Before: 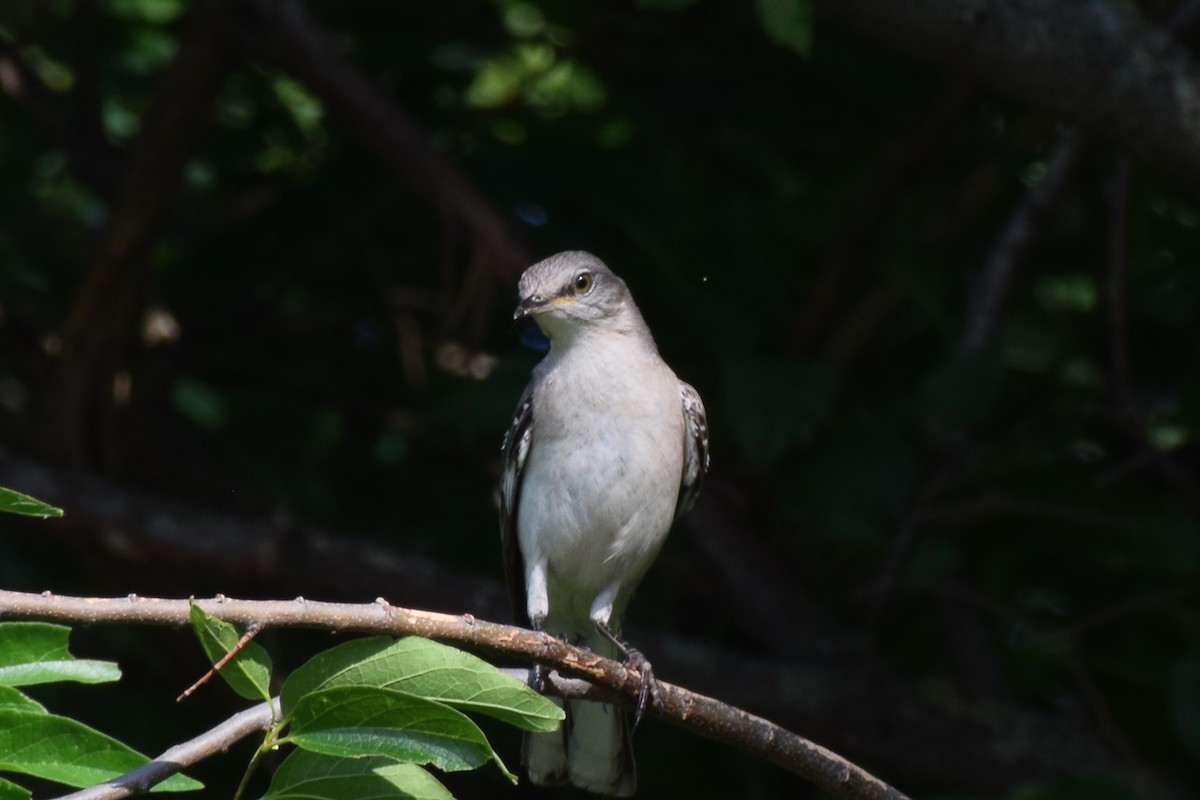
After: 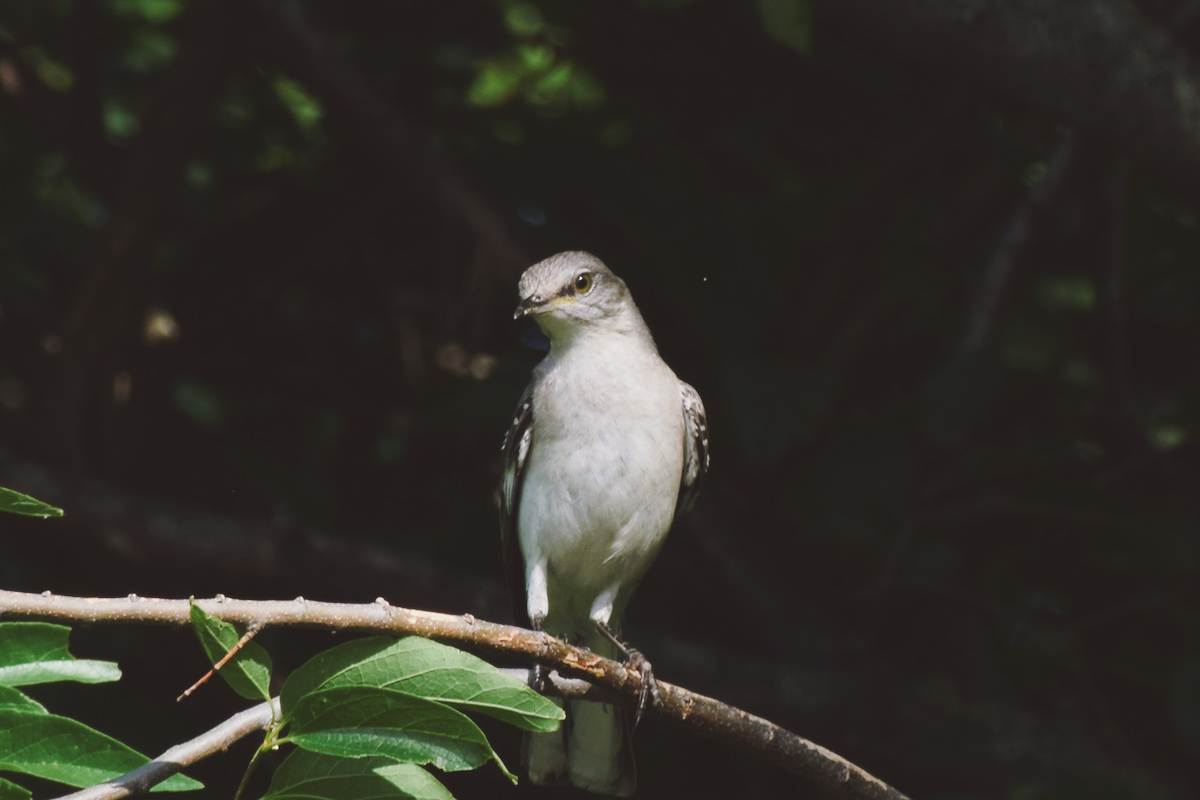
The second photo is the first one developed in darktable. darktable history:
tone curve: curves: ch0 [(0, 0) (0.003, 0.1) (0.011, 0.101) (0.025, 0.11) (0.044, 0.126) (0.069, 0.14) (0.1, 0.158) (0.136, 0.18) (0.177, 0.206) (0.224, 0.243) (0.277, 0.293) (0.335, 0.36) (0.399, 0.446) (0.468, 0.537) (0.543, 0.618) (0.623, 0.694) (0.709, 0.763) (0.801, 0.836) (0.898, 0.908) (1, 1)], preserve colors none
color look up table: target L [93.06, 90.68, 87.45, 90.26, 86.8, 75.86, 59.82, 52.03, 58.69, 50.55, 38, 21.18, 200.64, 89.42, 69.8, 71.99, 70.26, 64.71, 62.59, 55.62, 53.8, 51.75, 41.49, 35.59, 31.23, 30.23, 28.32, 13.37, 1.058, 87.18, 81.32, 76.19, 75.46, 64.97, 63.9, 54.23, 51.69, 41.94, 42.4, 35.59, 36.21, 24.2, 14.86, 9.613, 92.68, 81.76, 67.84, 54.69, 45.61], target a [-7.437, -11.06, -30.03, -15.76, -39.07, -49.11, -24.24, -40.18, -36.44, -19.89, -22.7, -18.08, 0, 4.092, 35.07, 8.778, 6.207, 6.426, 28.1, 18.64, 74.02, 74.43, 59.86, -1.285, 7.014, 24.91, 39.05, 27.32, 4.294, 21.78, 15.51, 36.01, 51.04, 24, 52.79, 76.42, 67.82, 9.552, 33.34, -0.683, 43.85, 40.53, 33.2, 16.24, -35.03, -21.08, -33.21, -8.228, -24.3], target b [15.76, 56.55, 45.37, 4.491, 17.69, 34.63, 44.58, 37.01, 14.87, 23.59, 29.64, 22.64, -0.001, 12.44, 56.54, 71.82, 49.11, 5.629, 28.08, 58.83, 25.44, 74.35, 59.06, 43.8, 8.627, 46.74, 18.78, 22.28, 1.154, -8.133, -5.889, 1.474, -27.54, -35.13, -43.56, -15.85, 11.96, -52.25, -16.21, -19.95, -50.89, -29.1, -41.29, -19.5, -5.856, -18.19, -8.716, -31.62, 0.539], num patches 49
